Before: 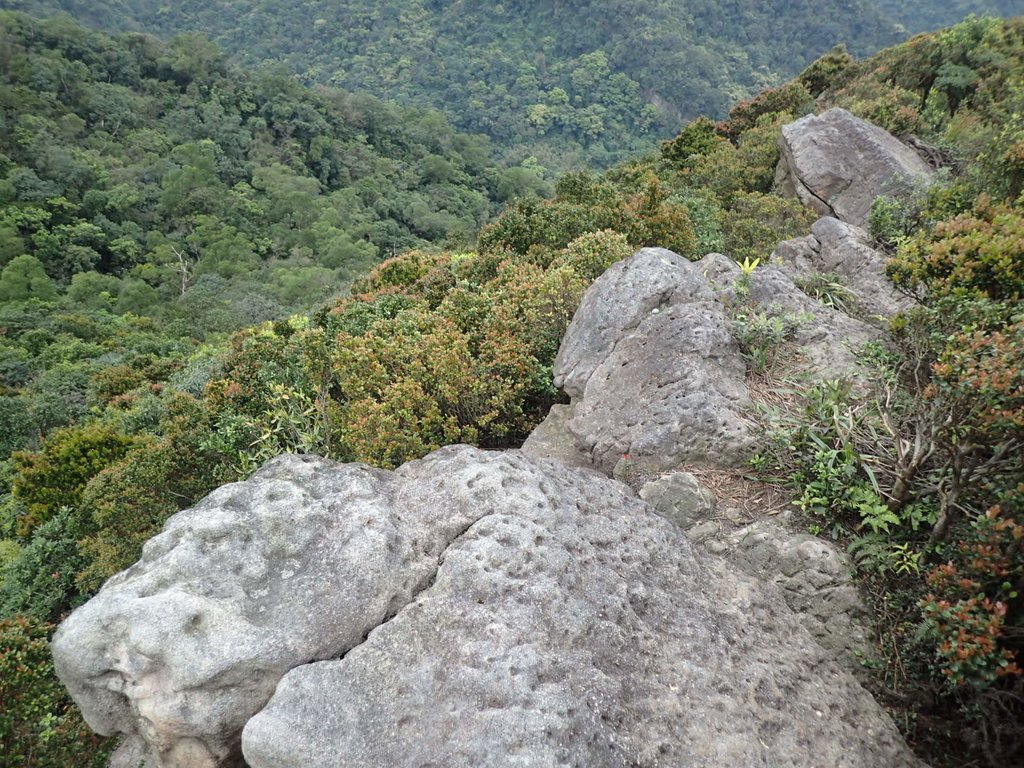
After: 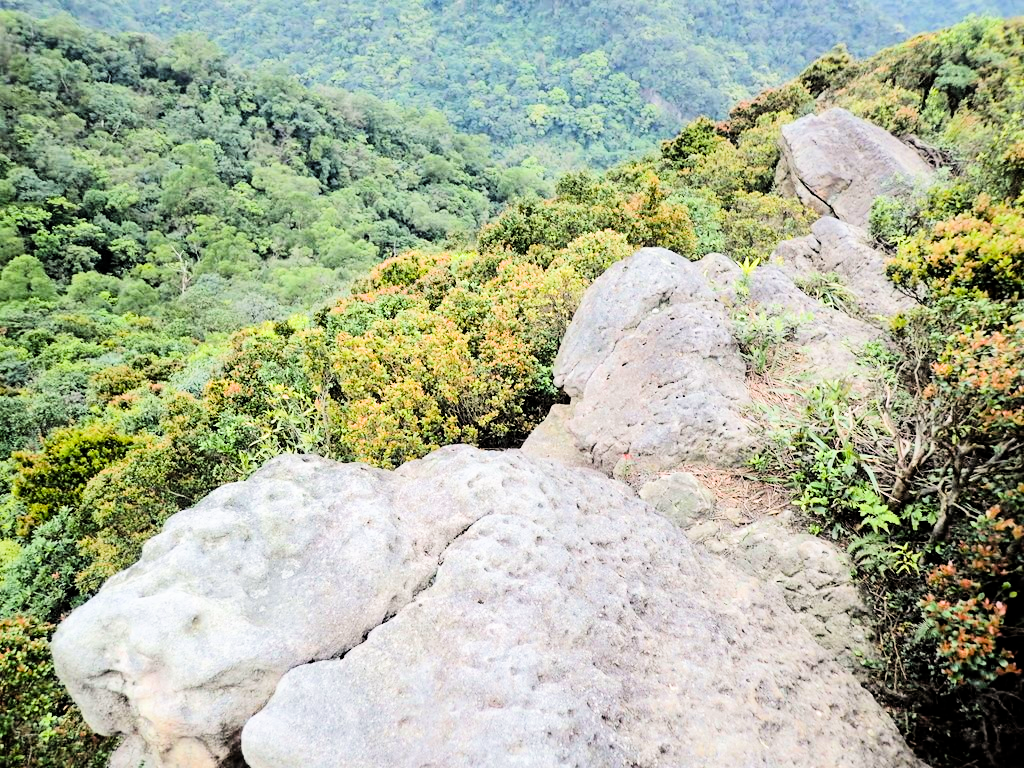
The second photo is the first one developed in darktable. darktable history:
tone equalizer: -7 EV 0.15 EV, -6 EV 0.633 EV, -5 EV 1.15 EV, -4 EV 1.36 EV, -3 EV 1.18 EV, -2 EV 0.6 EV, -1 EV 0.168 EV, edges refinement/feathering 500, mask exposure compensation -1.57 EV, preserve details no
filmic rgb: black relative exposure -8.72 EV, white relative exposure 2.69 EV, target black luminance 0%, target white luminance 99.904%, hardness 6.26, latitude 74.82%, contrast 1.318, highlights saturation mix -4.73%
color balance rgb: highlights gain › chroma 0.194%, highlights gain › hue 331.6°, perceptual saturation grading › global saturation 29.951%, global vibrance 2.458%
